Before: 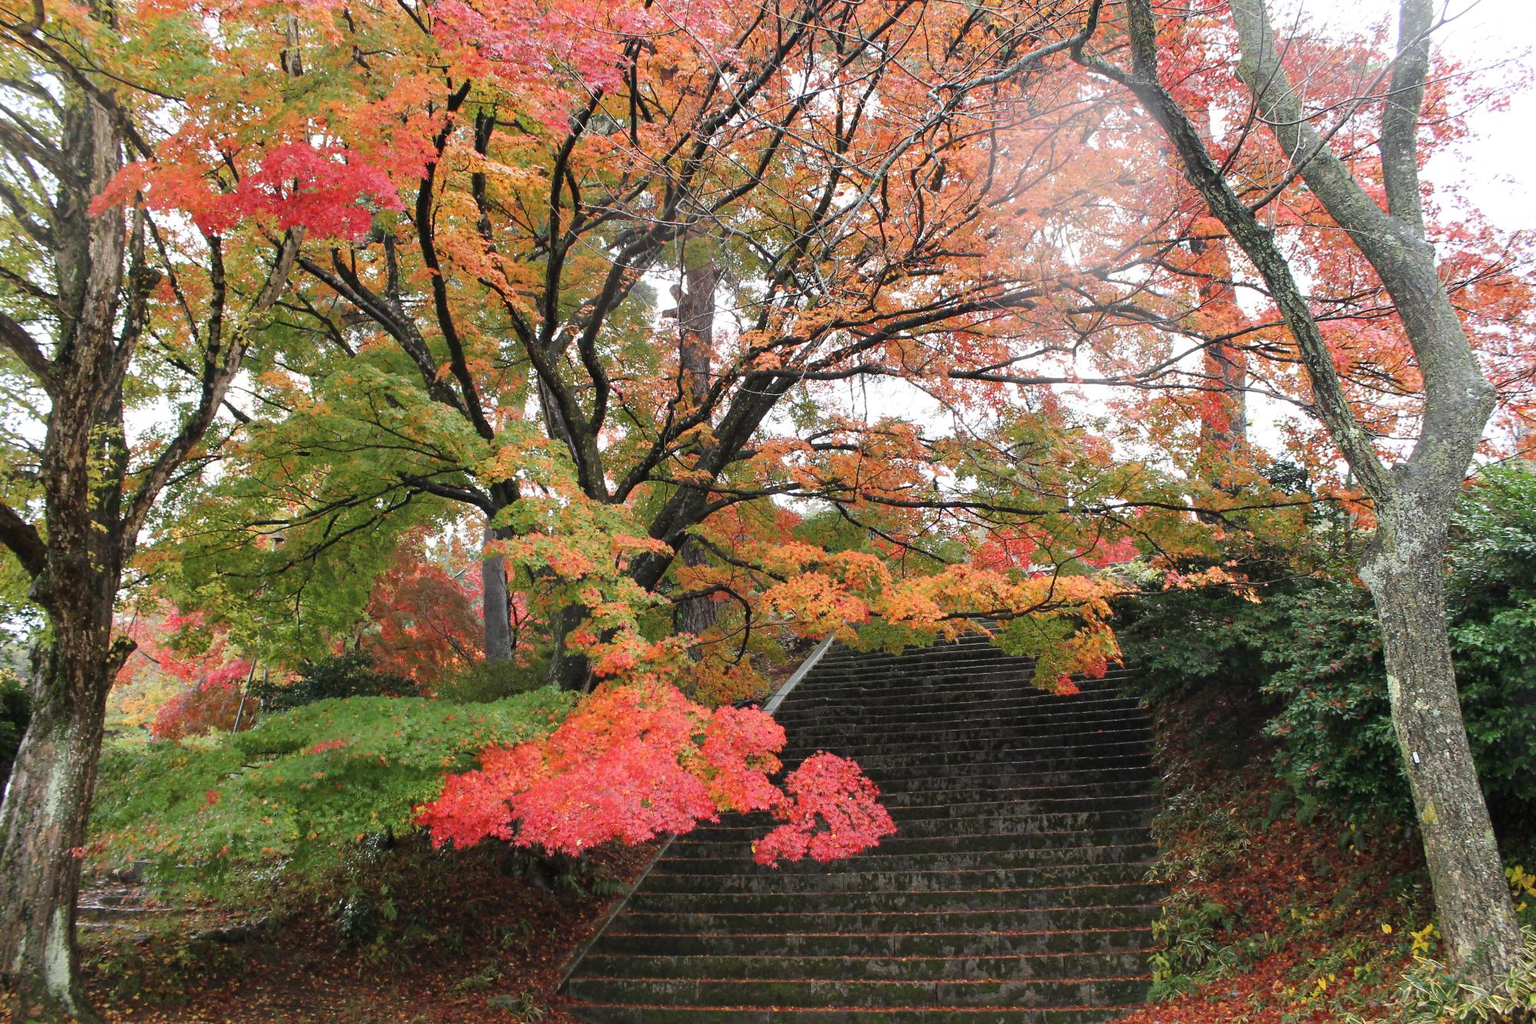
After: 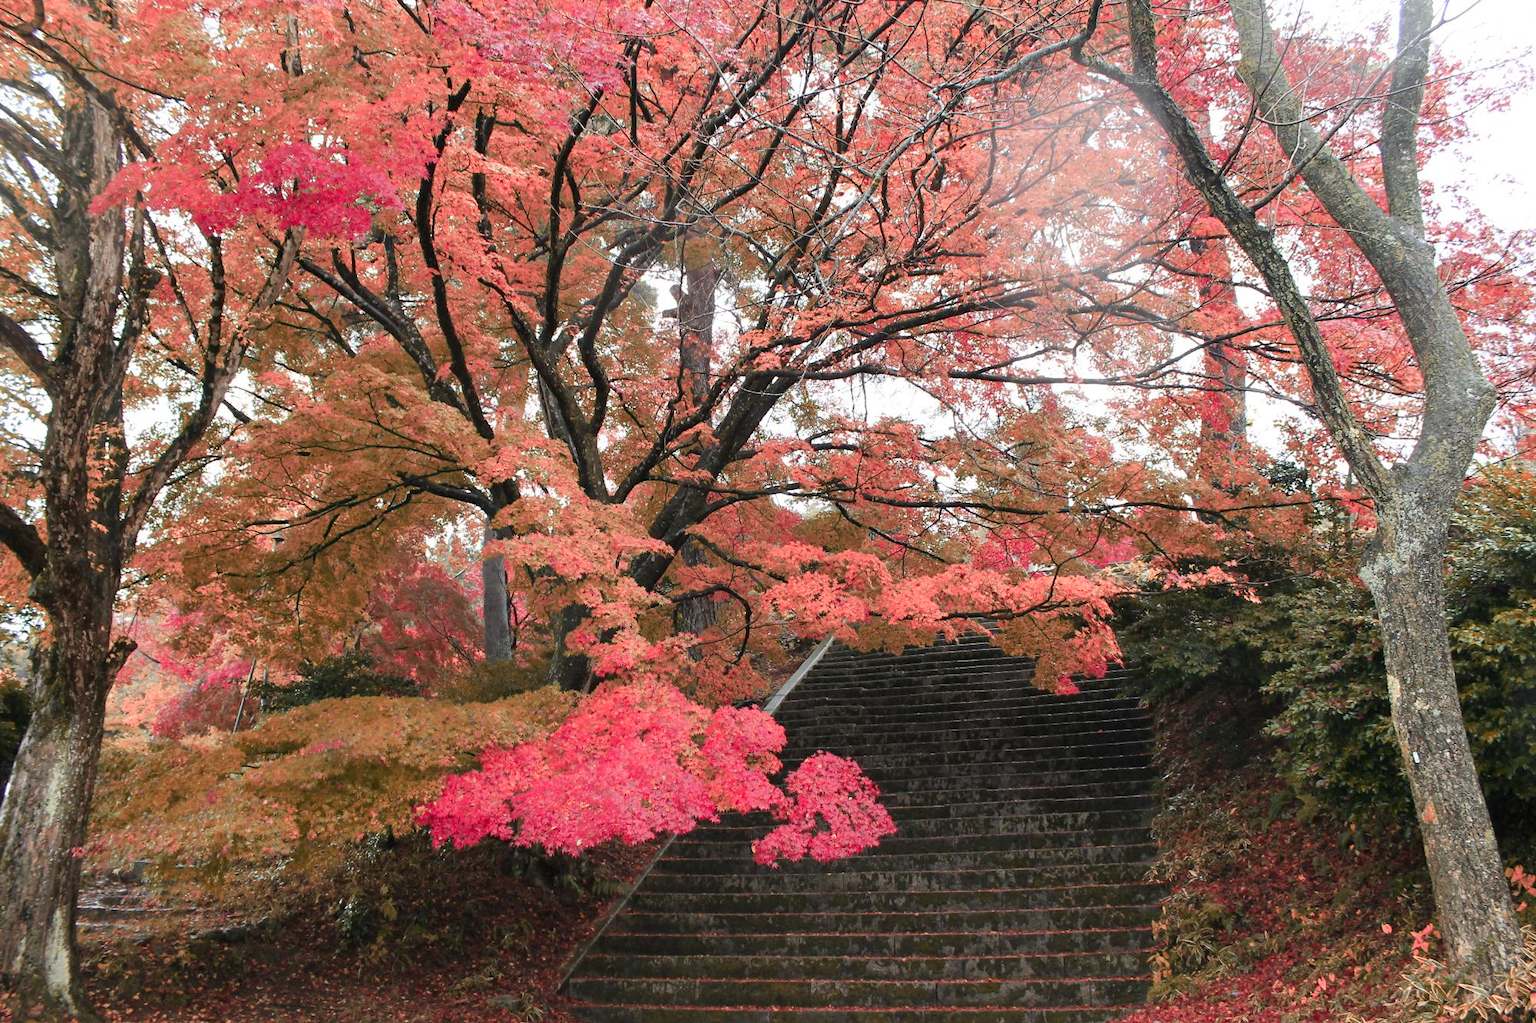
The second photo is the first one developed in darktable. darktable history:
color zones: curves: ch2 [(0, 0.488) (0.143, 0.417) (0.286, 0.212) (0.429, 0.179) (0.571, 0.154) (0.714, 0.415) (0.857, 0.495) (1, 0.488)]
